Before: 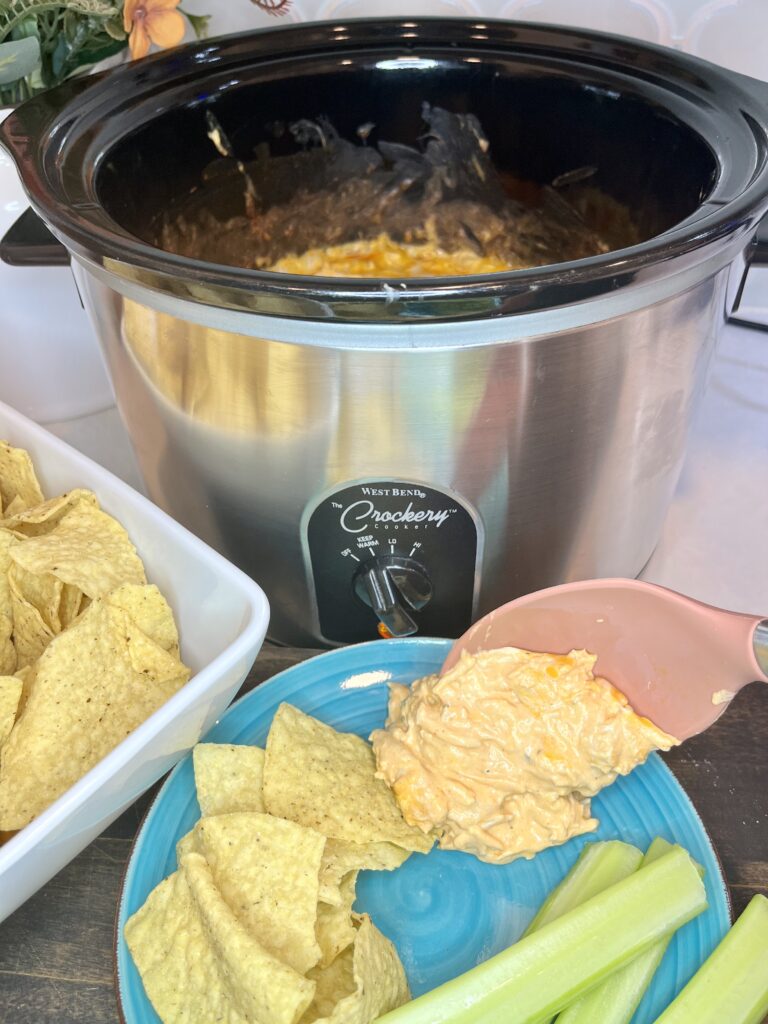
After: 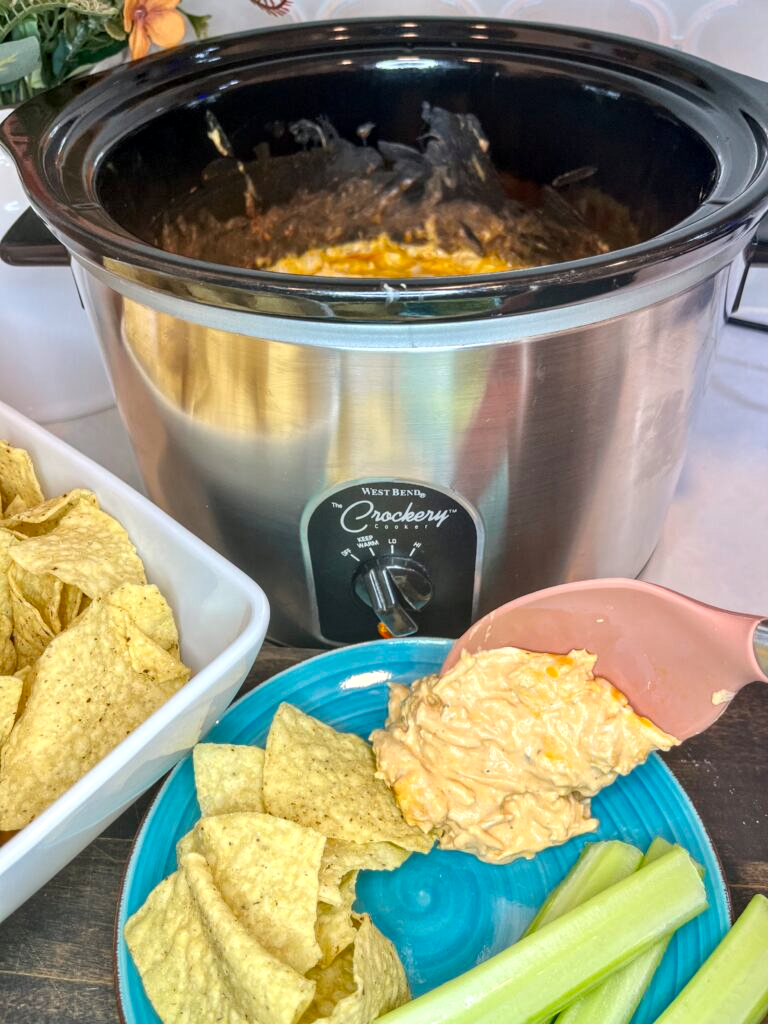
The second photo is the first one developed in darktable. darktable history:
local contrast: highlights 61%, detail 143%, midtone range 0.428
color balance rgb: shadows fall-off 101%, linear chroma grading › mid-tones 7.63%, perceptual saturation grading › mid-tones 11.68%, mask middle-gray fulcrum 22.45%, global vibrance 10.11%, saturation formula JzAzBz (2021)
